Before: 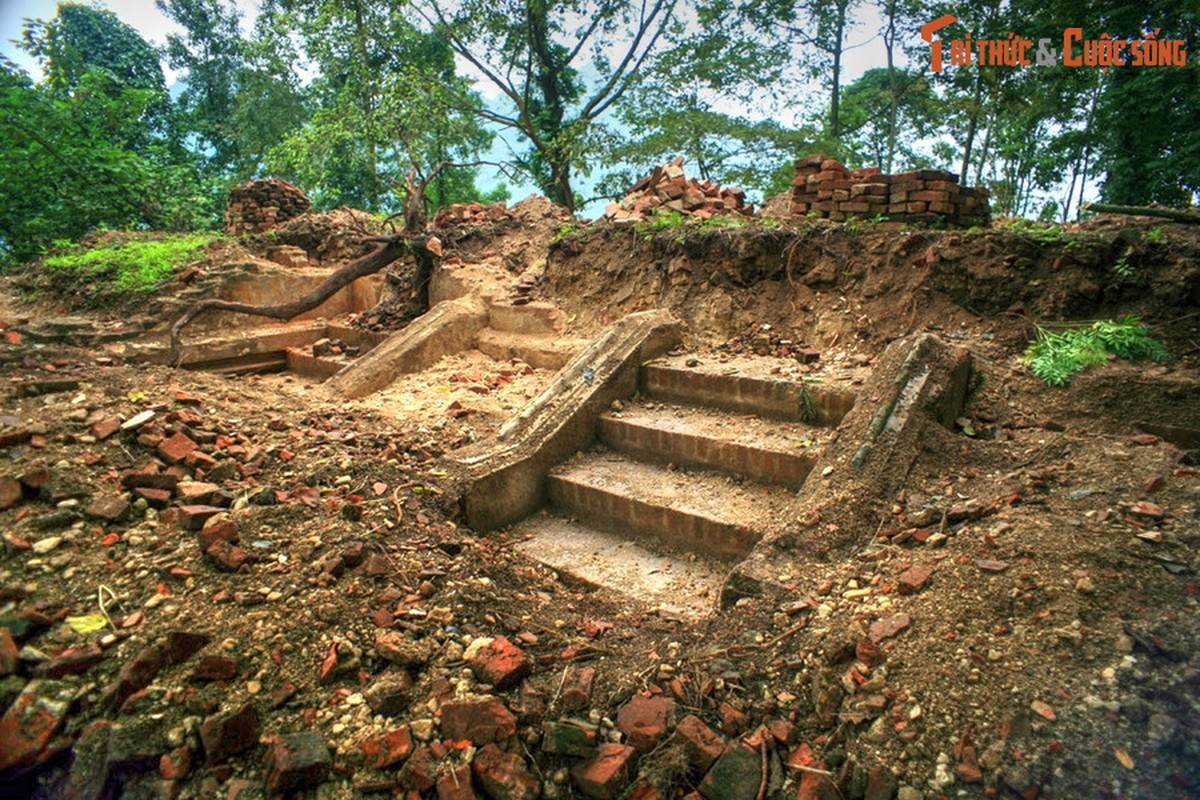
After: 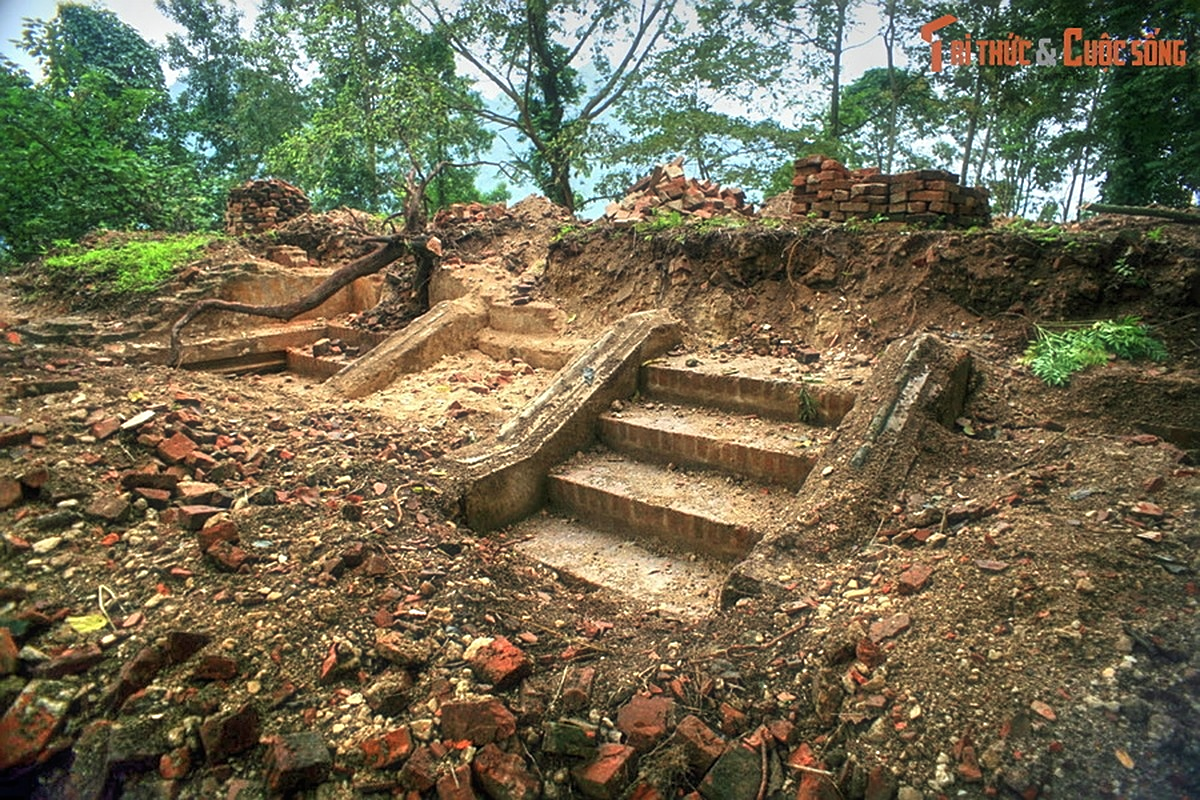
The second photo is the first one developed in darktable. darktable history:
sharpen: on, module defaults
haze removal: strength -0.106, compatibility mode true, adaptive false
